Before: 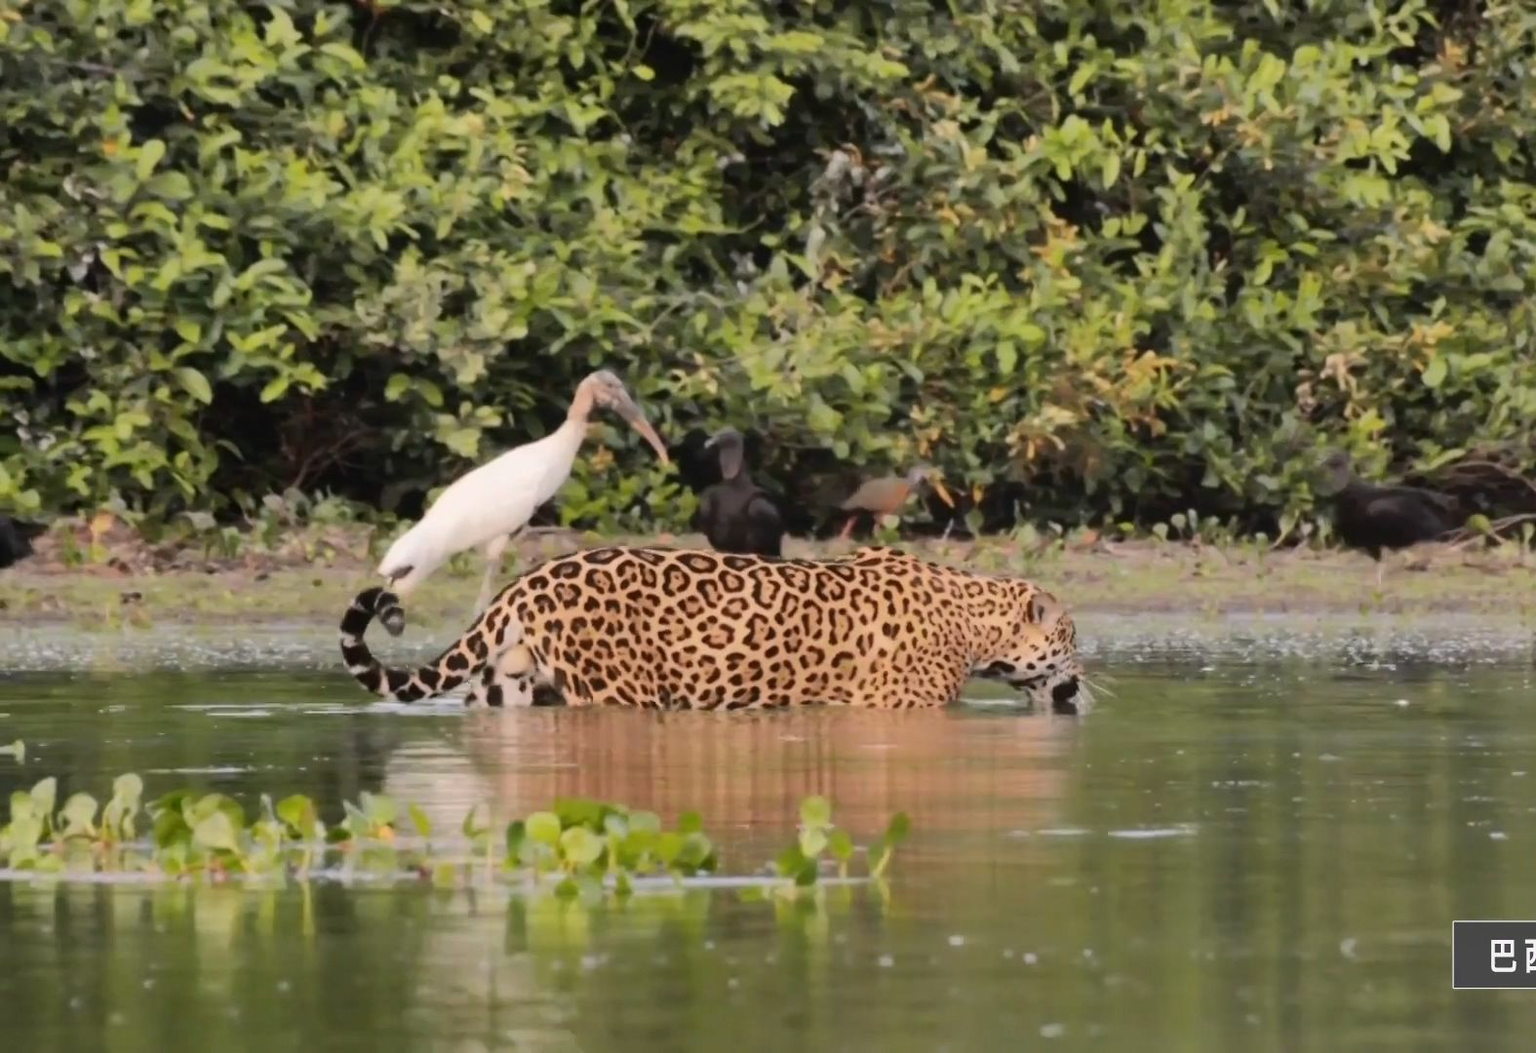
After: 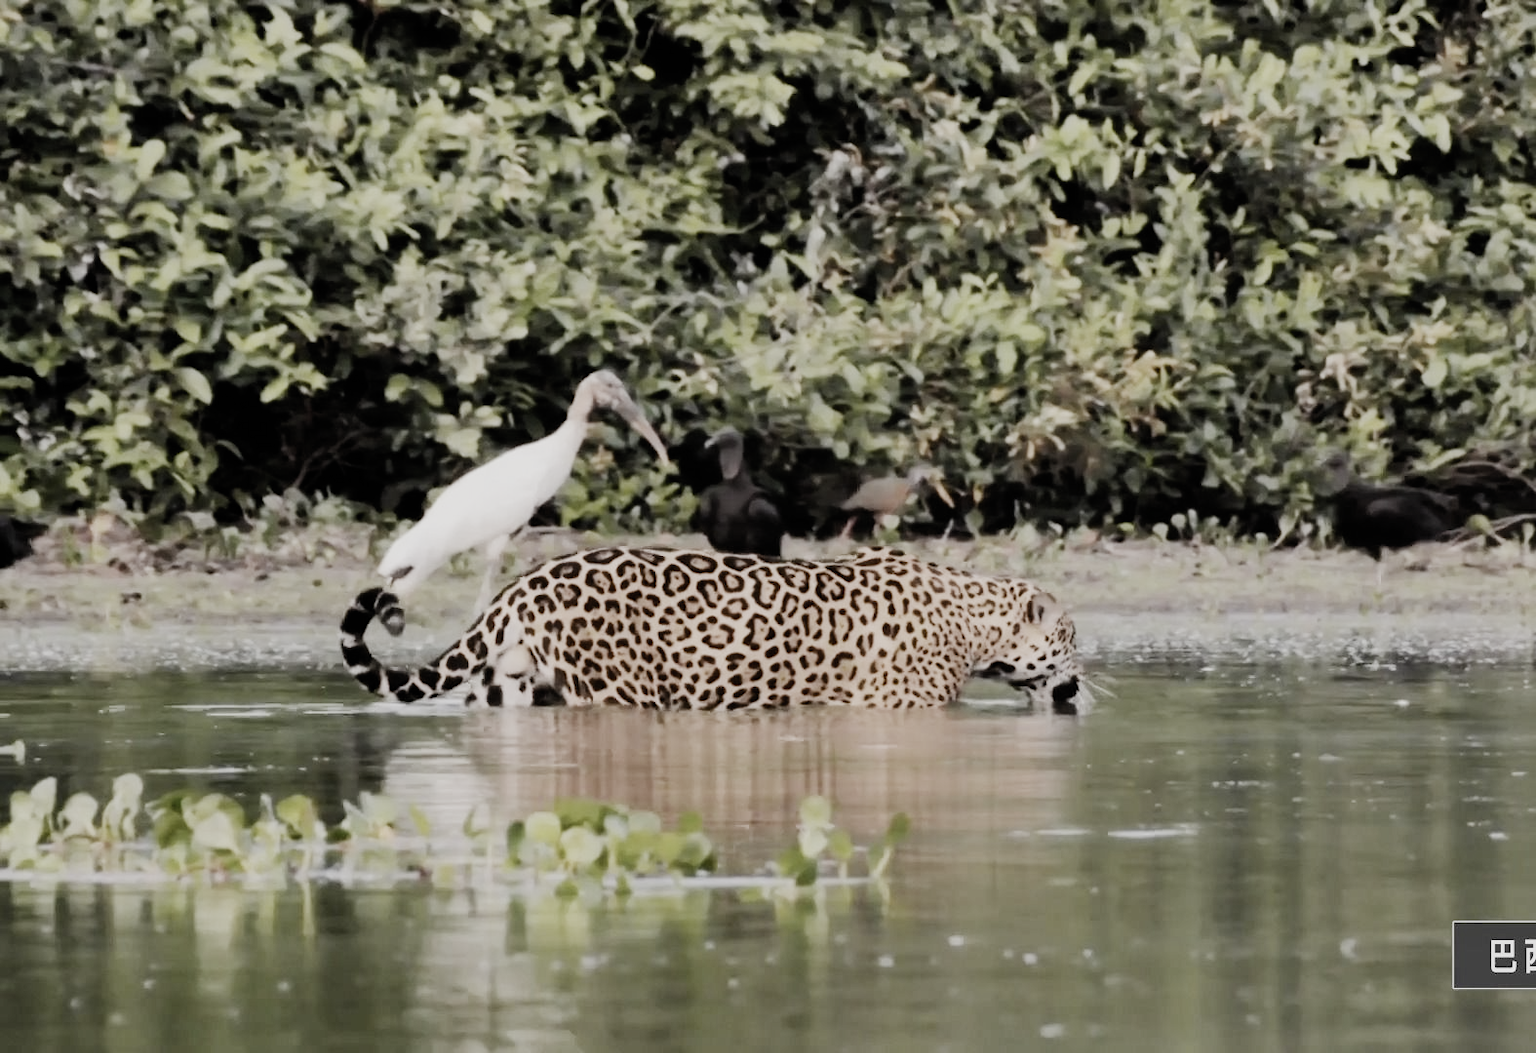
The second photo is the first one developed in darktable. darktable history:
exposure: black level correction 0, exposure 0.302 EV, compensate highlight preservation false
filmic rgb: black relative exposure -5.11 EV, white relative exposure 3.96 EV, threshold 5.98 EV, hardness 2.89, contrast 1.299, highlights saturation mix -31.31%, preserve chrominance no, color science v5 (2021), contrast in shadows safe, contrast in highlights safe, enable highlight reconstruction true
